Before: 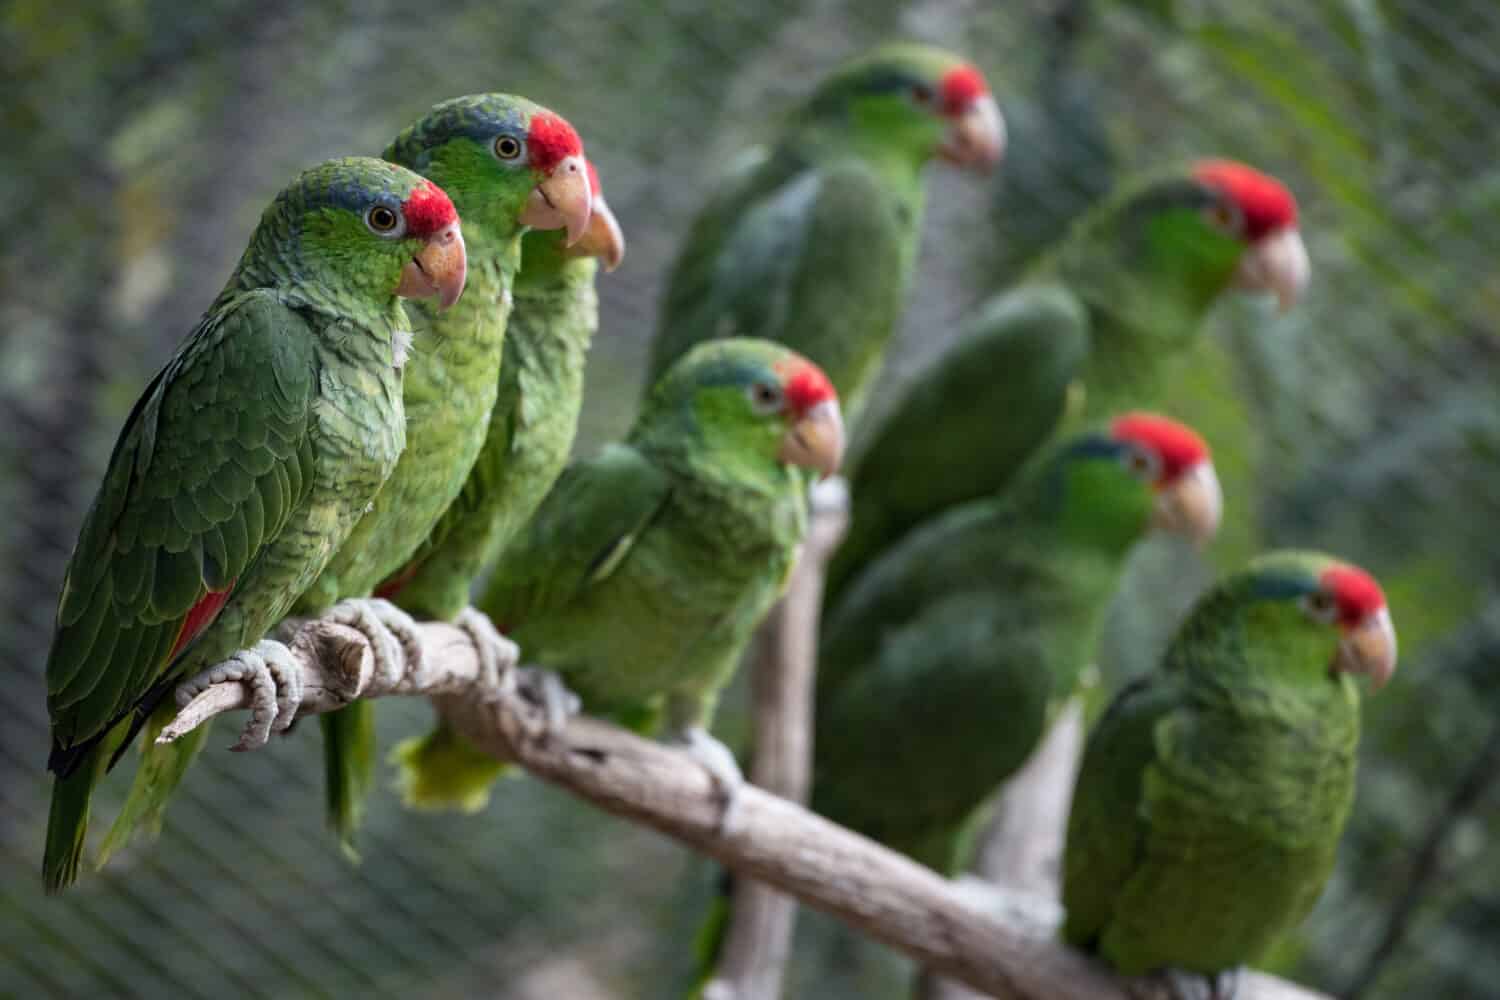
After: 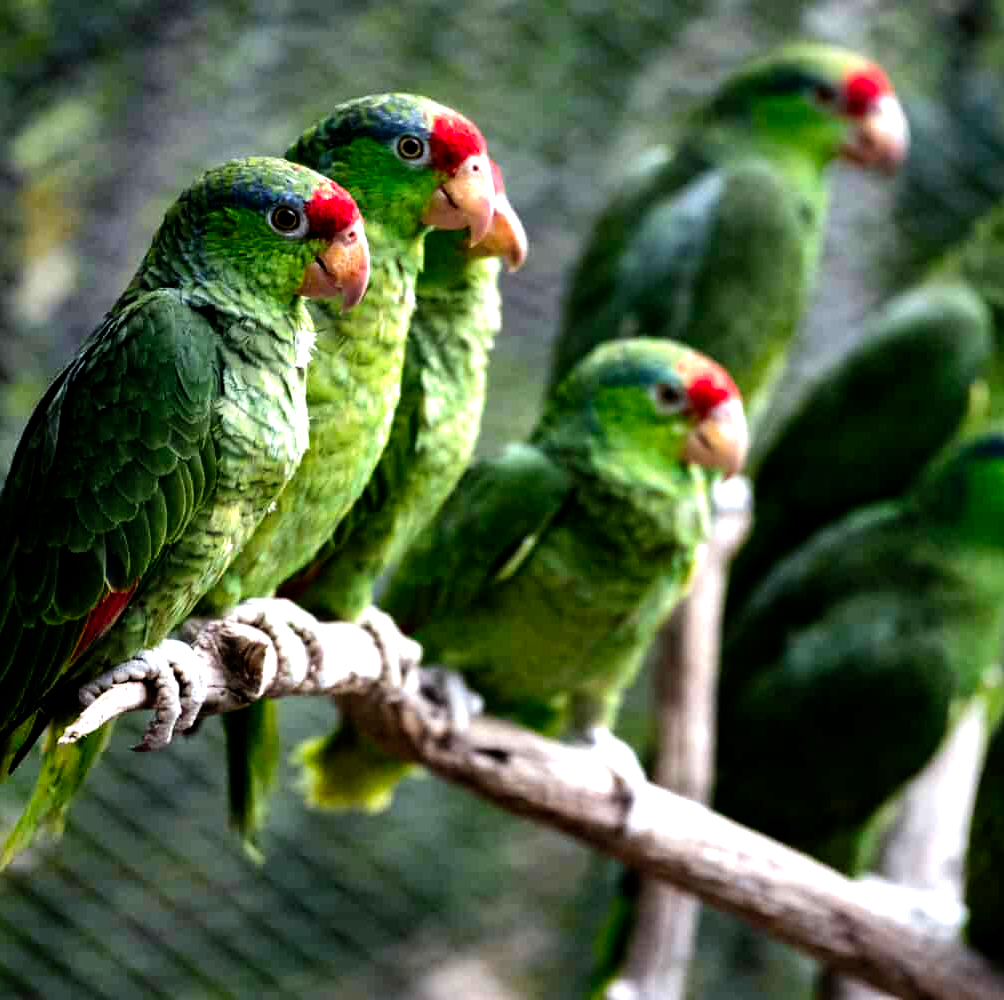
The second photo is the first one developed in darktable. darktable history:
filmic rgb: black relative exposure -8.27 EV, white relative exposure 2.22 EV, hardness 7.18, latitude 86.57%, contrast 1.693, highlights saturation mix -3.38%, shadows ↔ highlights balance -2.34%, preserve chrominance no, color science v5 (2021)
crop and rotate: left 6.521%, right 26.501%
shadows and highlights: radius 132.05, soften with gaussian
exposure: exposure 0.228 EV, compensate highlight preservation false
